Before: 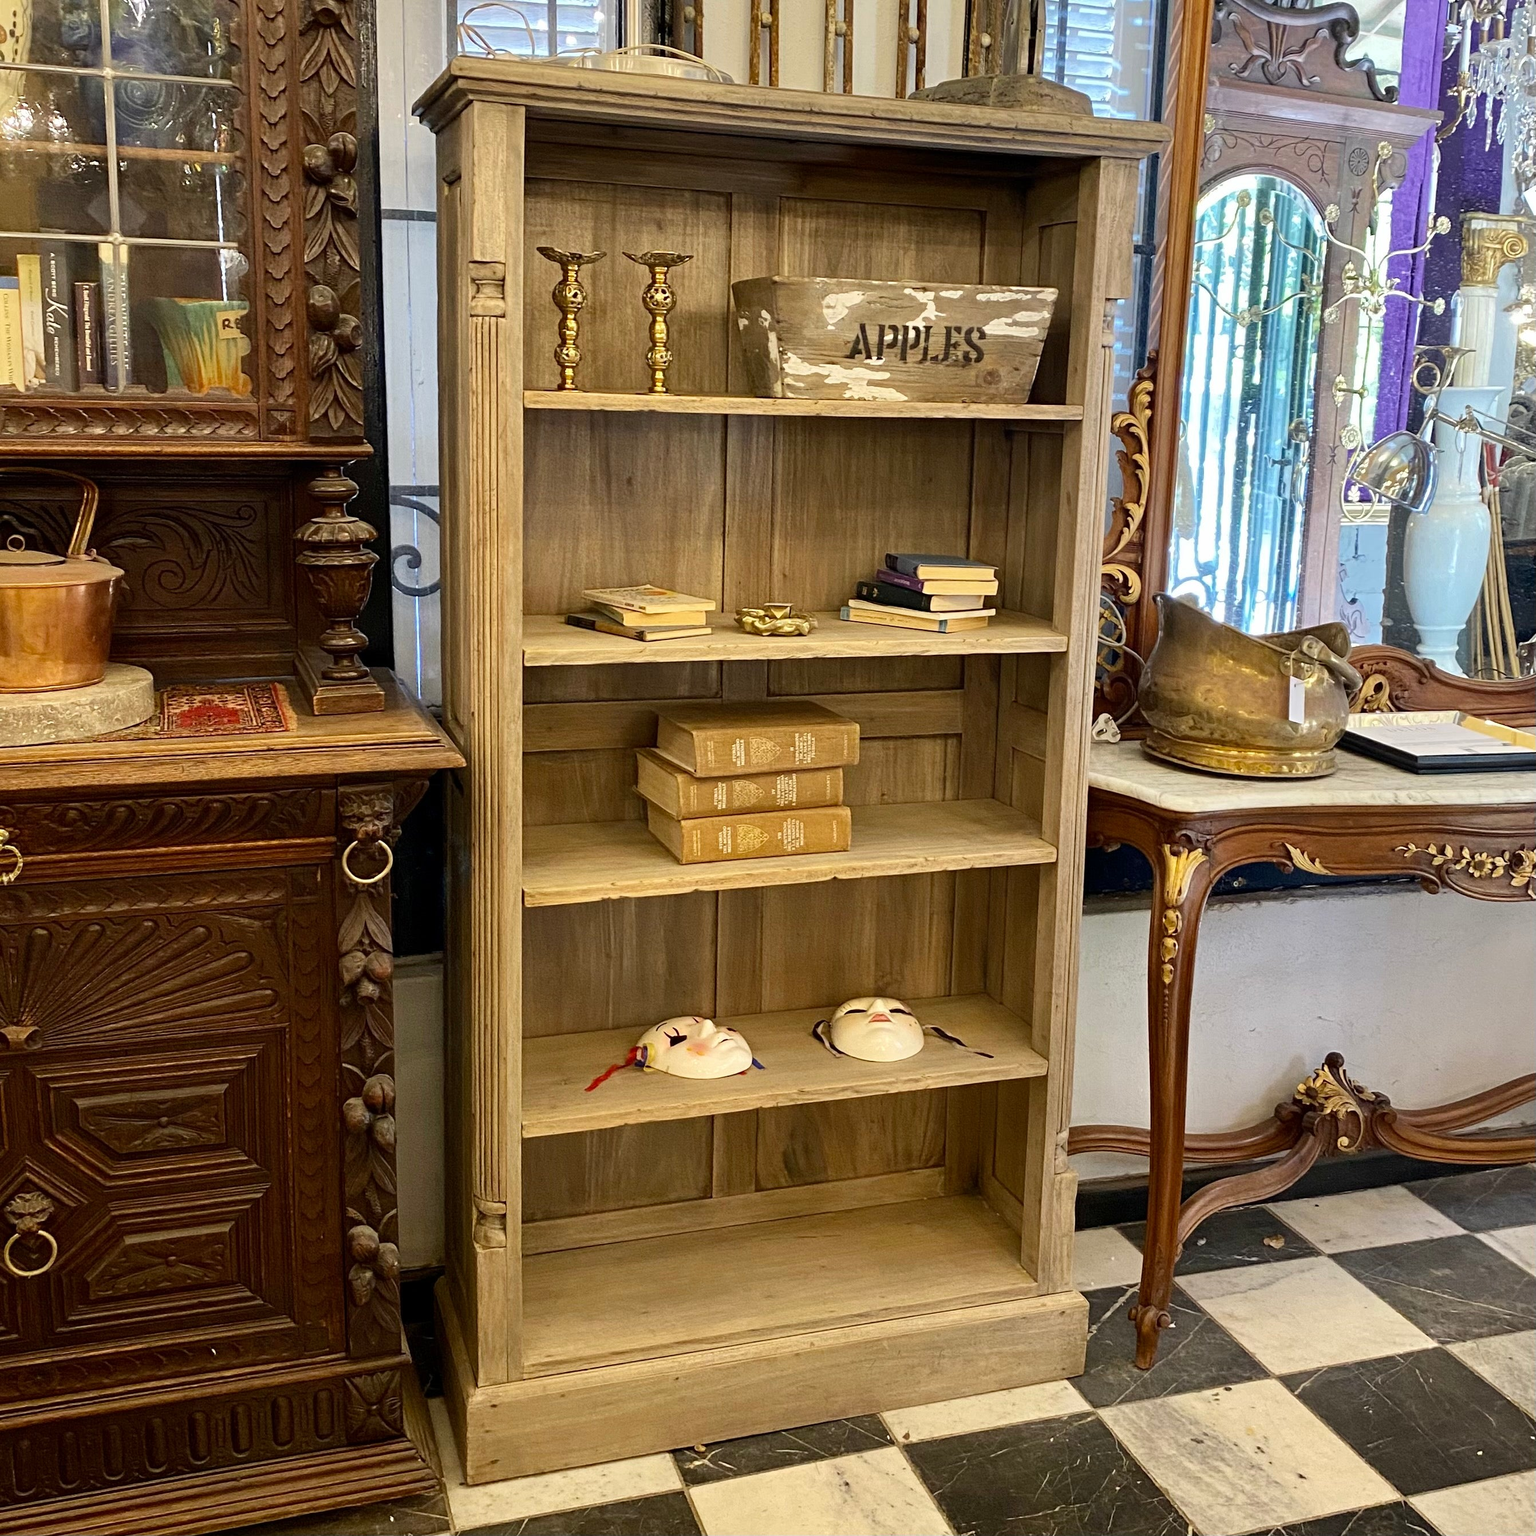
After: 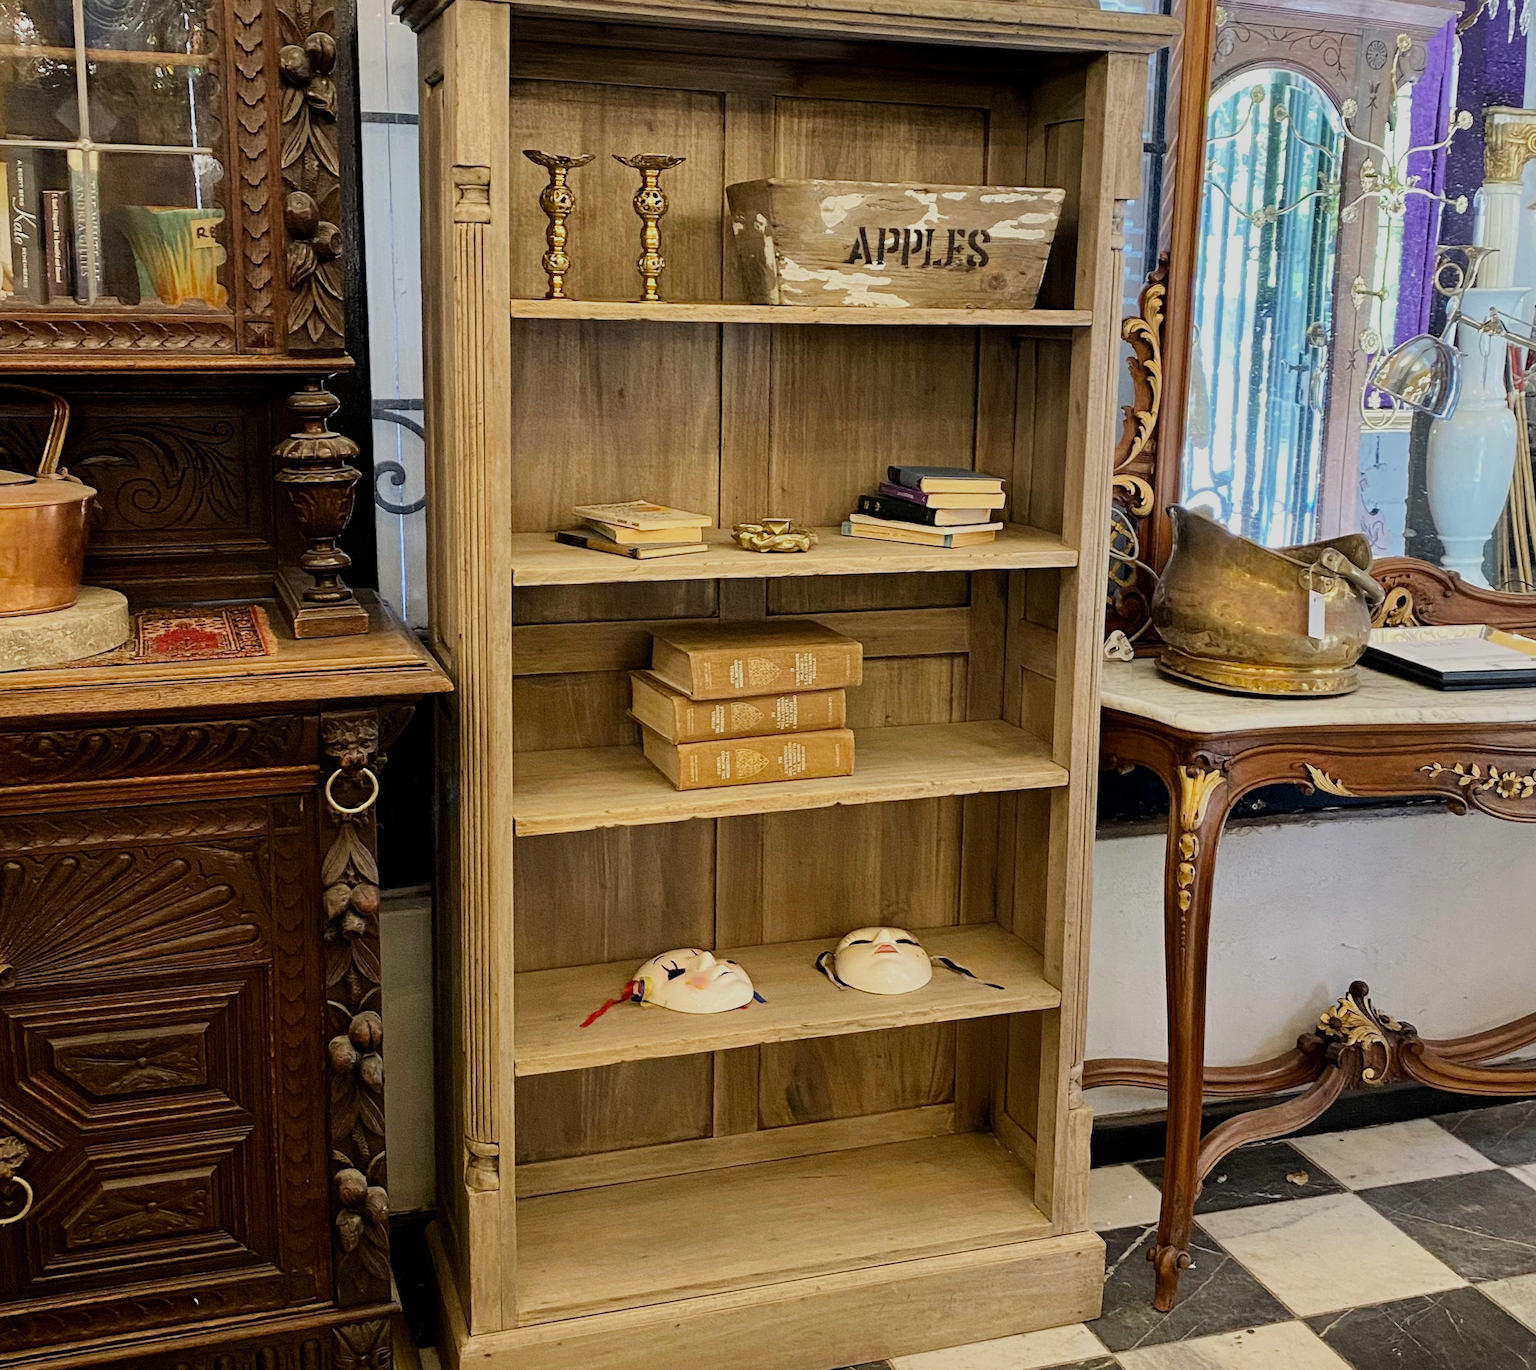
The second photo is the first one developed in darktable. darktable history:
rotate and perspective: rotation -0.45°, automatic cropping original format, crop left 0.008, crop right 0.992, crop top 0.012, crop bottom 0.988
filmic rgb: hardness 4.17
crop: left 1.507%, top 6.147%, right 1.379%, bottom 6.637%
